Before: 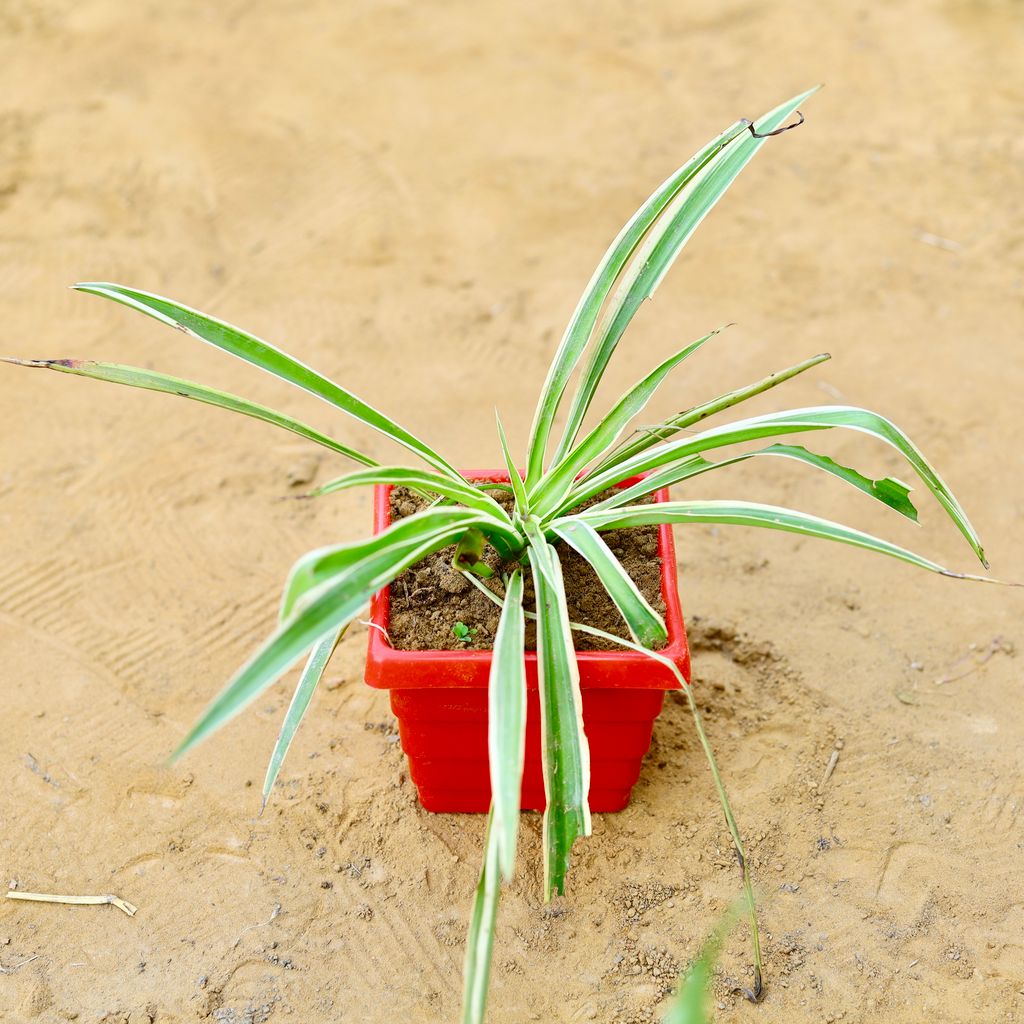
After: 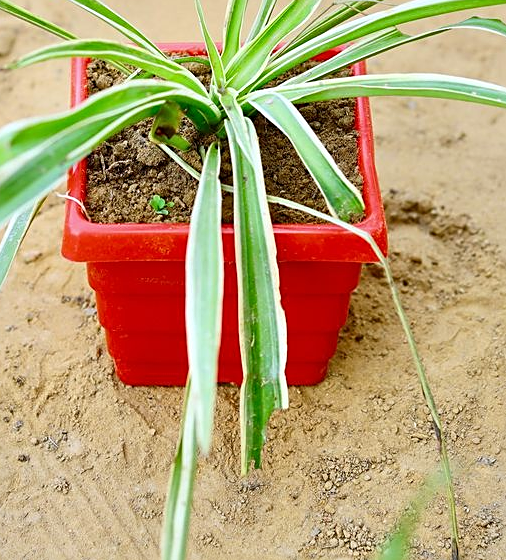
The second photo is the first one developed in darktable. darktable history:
crop: left 29.672%, top 41.786%, right 20.851%, bottom 3.487%
white balance: red 0.974, blue 1.044
sharpen: on, module defaults
